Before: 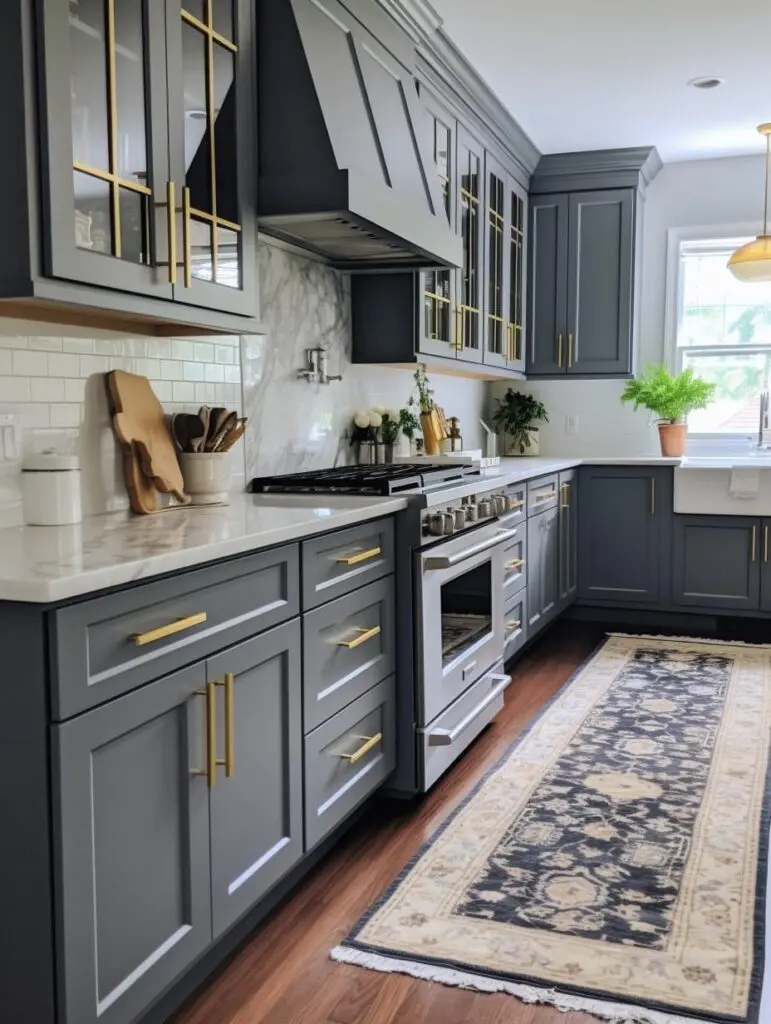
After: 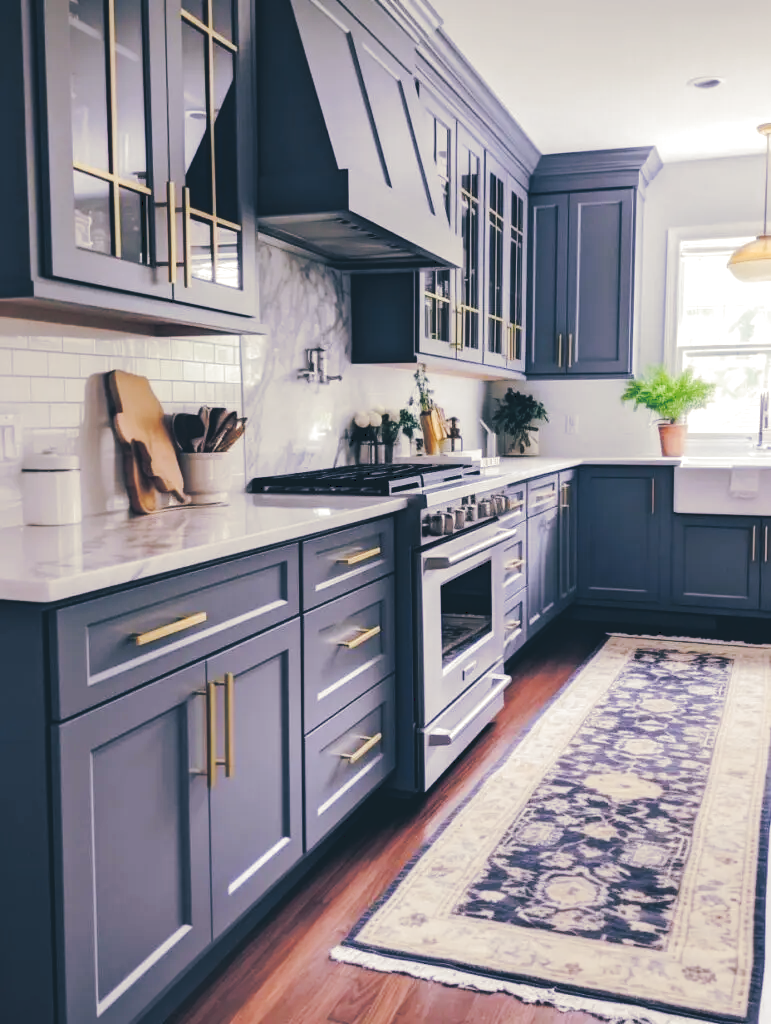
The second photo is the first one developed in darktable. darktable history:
tone curve: curves: ch0 [(0, 0) (0.003, 0.126) (0.011, 0.129) (0.025, 0.129) (0.044, 0.136) (0.069, 0.145) (0.1, 0.162) (0.136, 0.182) (0.177, 0.211) (0.224, 0.254) (0.277, 0.307) (0.335, 0.366) (0.399, 0.441) (0.468, 0.533) (0.543, 0.624) (0.623, 0.702) (0.709, 0.774) (0.801, 0.835) (0.898, 0.904) (1, 1)], preserve colors none
split-toning: shadows › hue 216°, shadows › saturation 1, highlights › hue 57.6°, balance -33.4
white balance: red 1.066, blue 1.119
